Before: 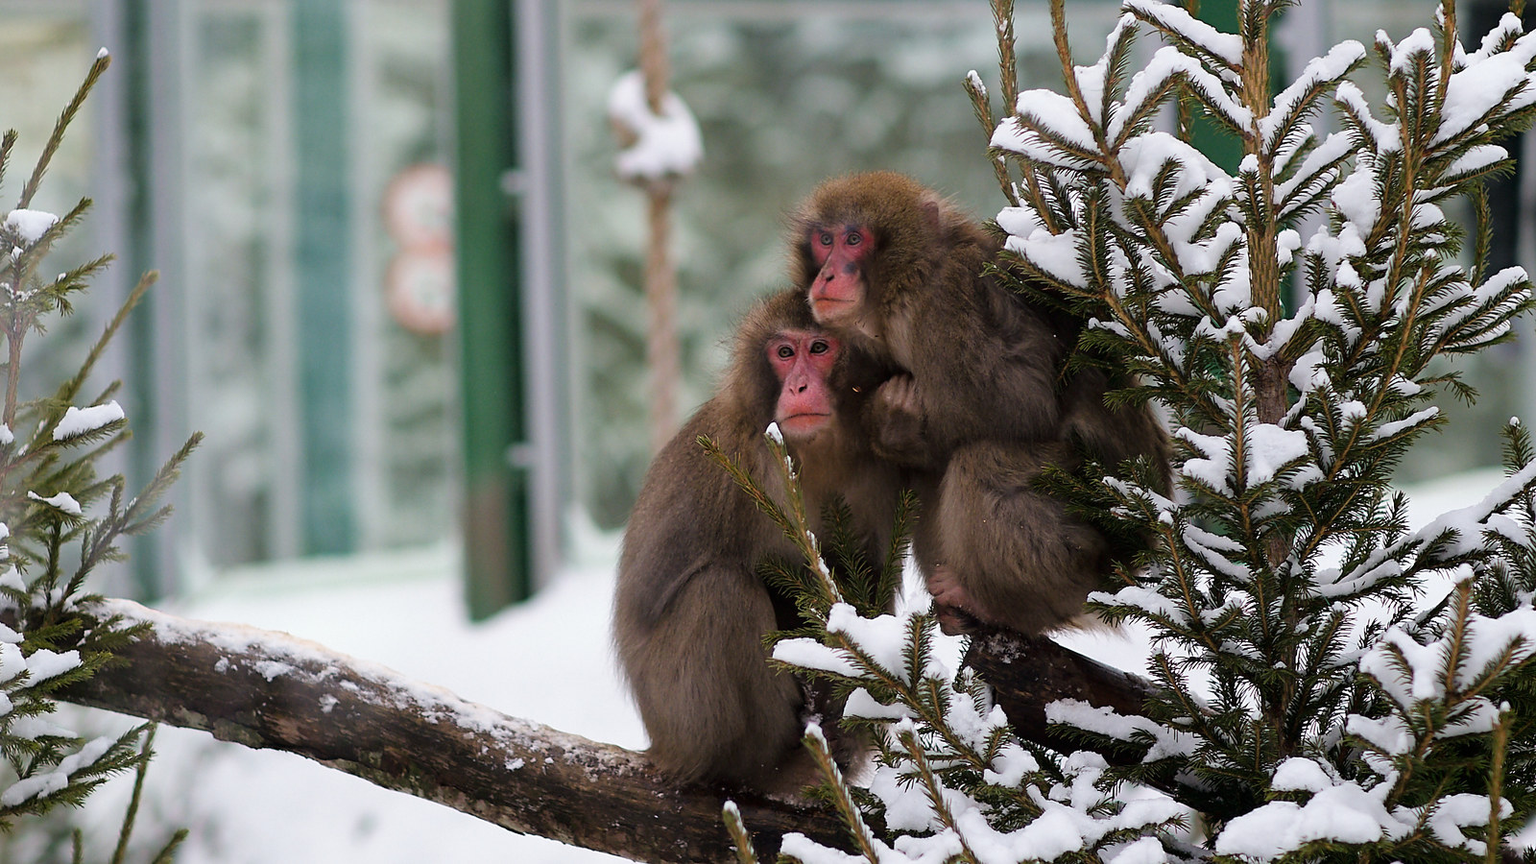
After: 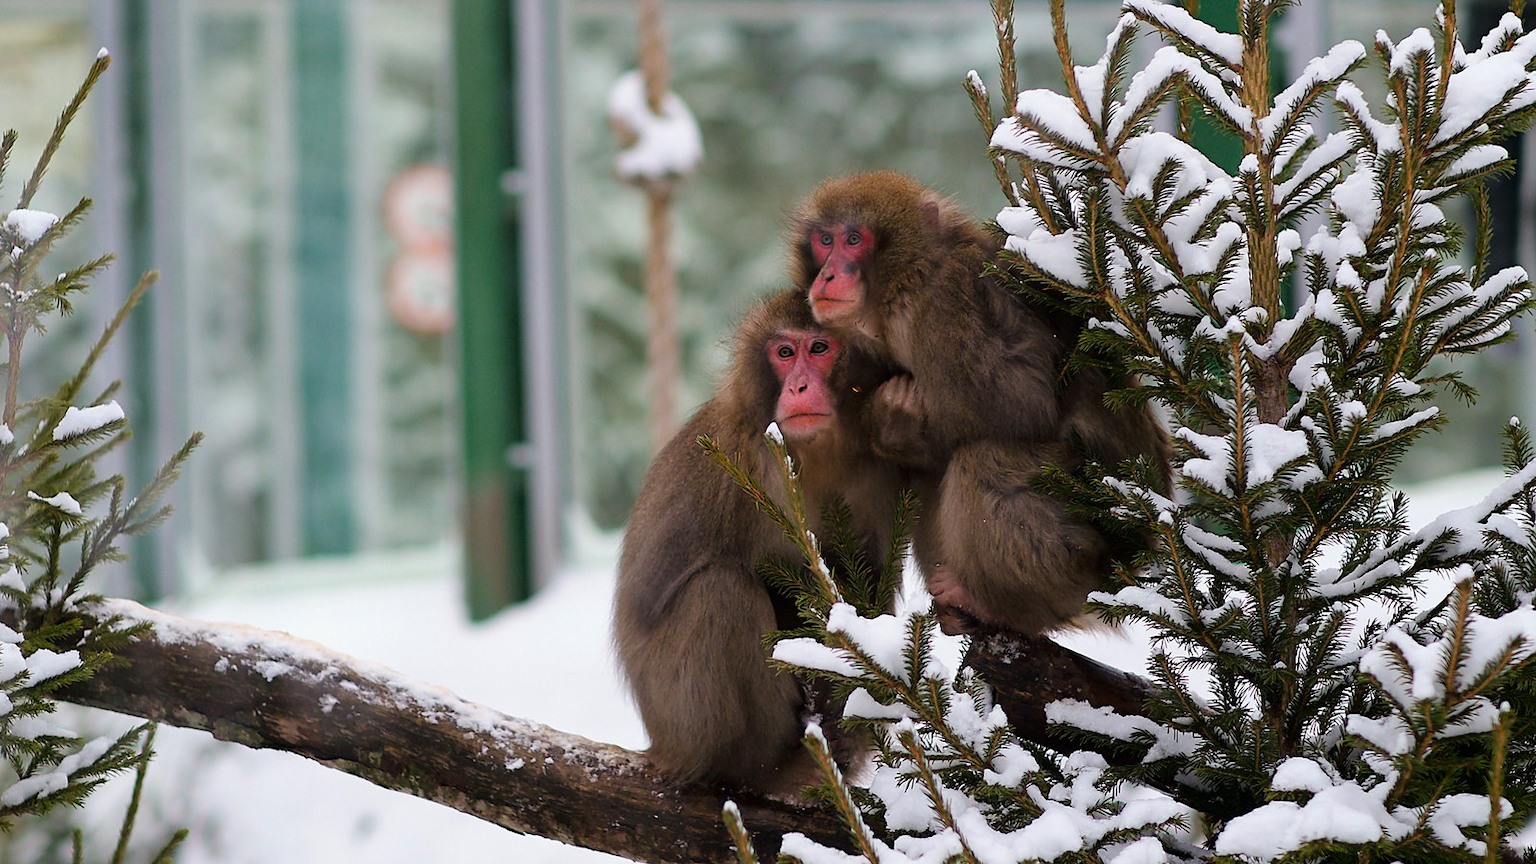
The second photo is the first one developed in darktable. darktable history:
contrast brightness saturation: contrast 0.038, saturation 0.153
